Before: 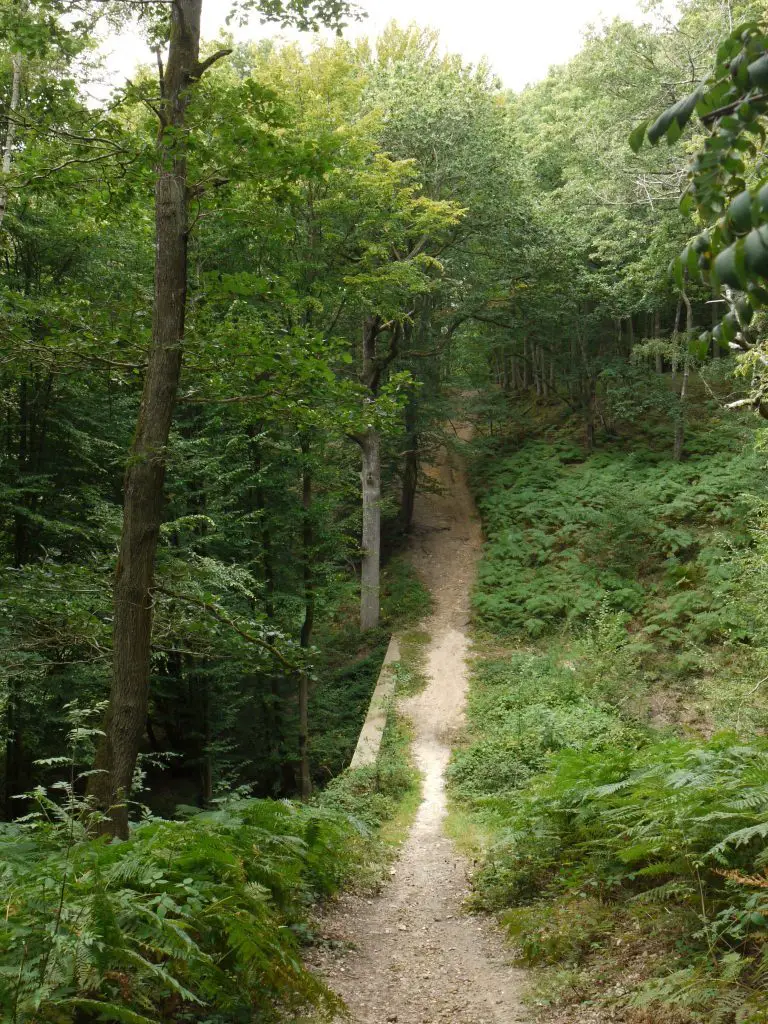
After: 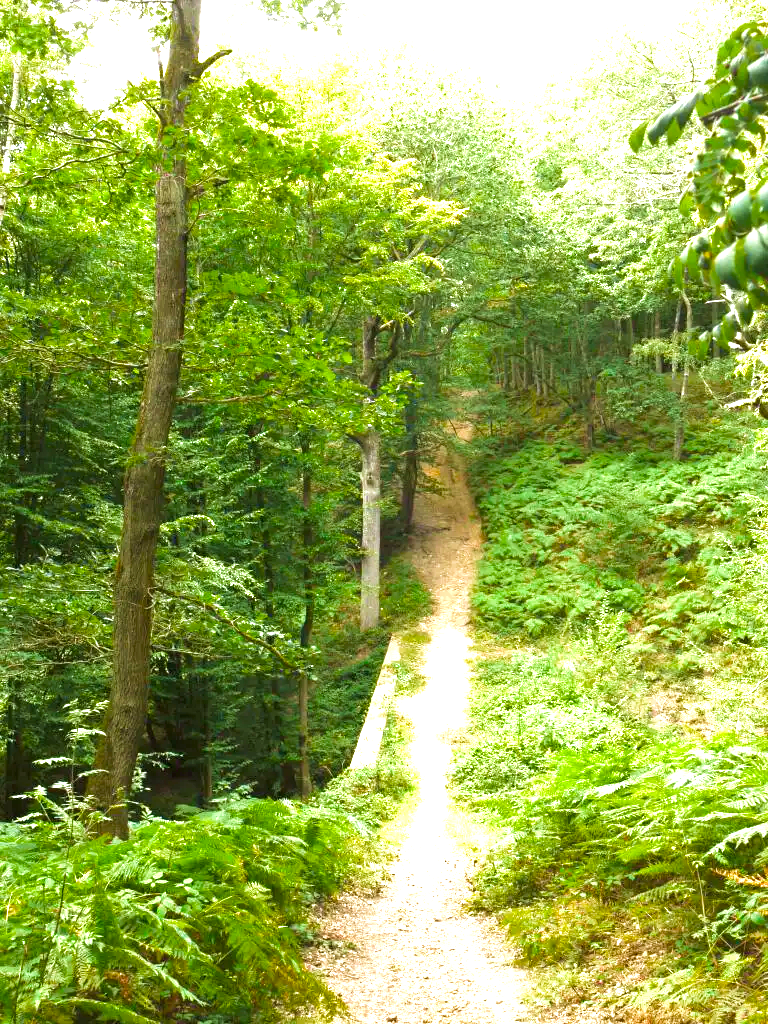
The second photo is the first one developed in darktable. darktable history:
exposure: black level correction 0, exposure 1.878 EV, compensate highlight preservation false
color balance rgb: shadows fall-off 299.434%, white fulcrum 1.99 EV, highlights fall-off 299.401%, perceptual saturation grading › global saturation 20%, perceptual saturation grading › highlights -49.301%, perceptual saturation grading › shadows 26.159%, mask middle-gray fulcrum 99.856%, contrast gray fulcrum 38.38%
velvia: on, module defaults
